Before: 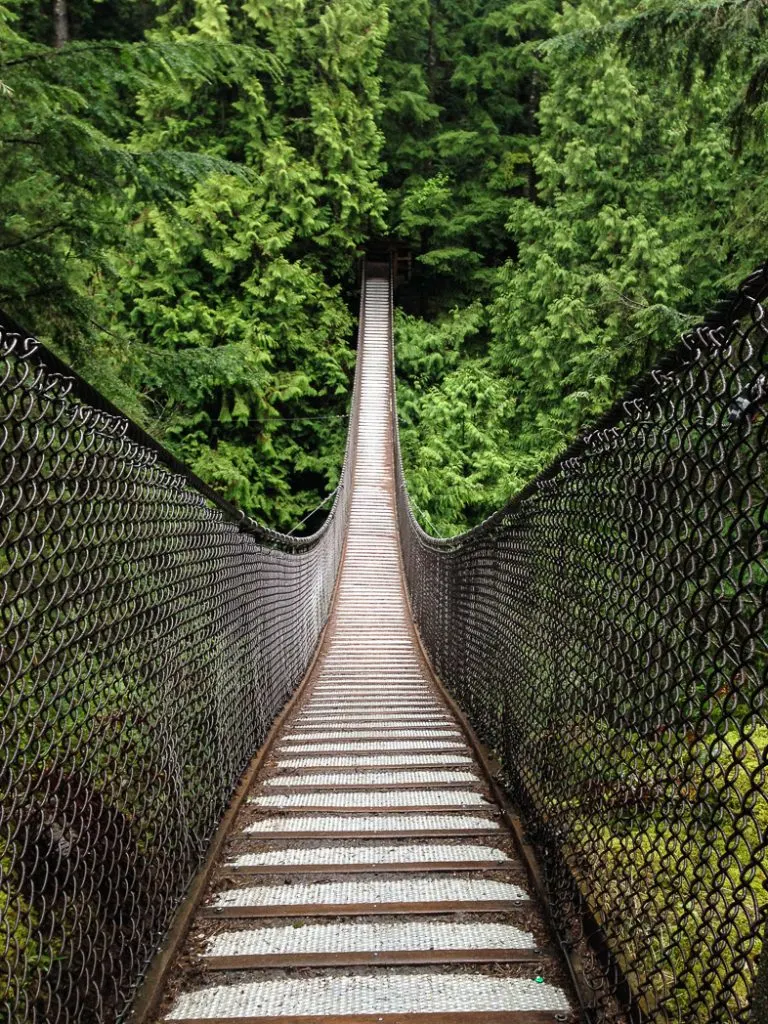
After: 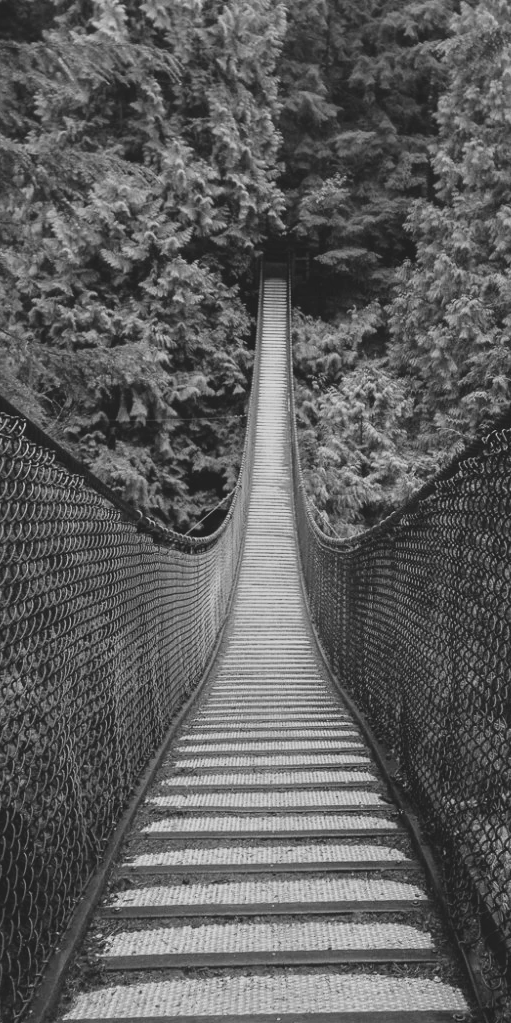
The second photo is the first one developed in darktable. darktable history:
color balance: lift [1.01, 1, 1, 1], gamma [1.097, 1, 1, 1], gain [0.85, 1, 1, 1]
monochrome: a 26.22, b 42.67, size 0.8
white balance: red 0.926, green 1.003, blue 1.133
crop and rotate: left 13.342%, right 19.991%
